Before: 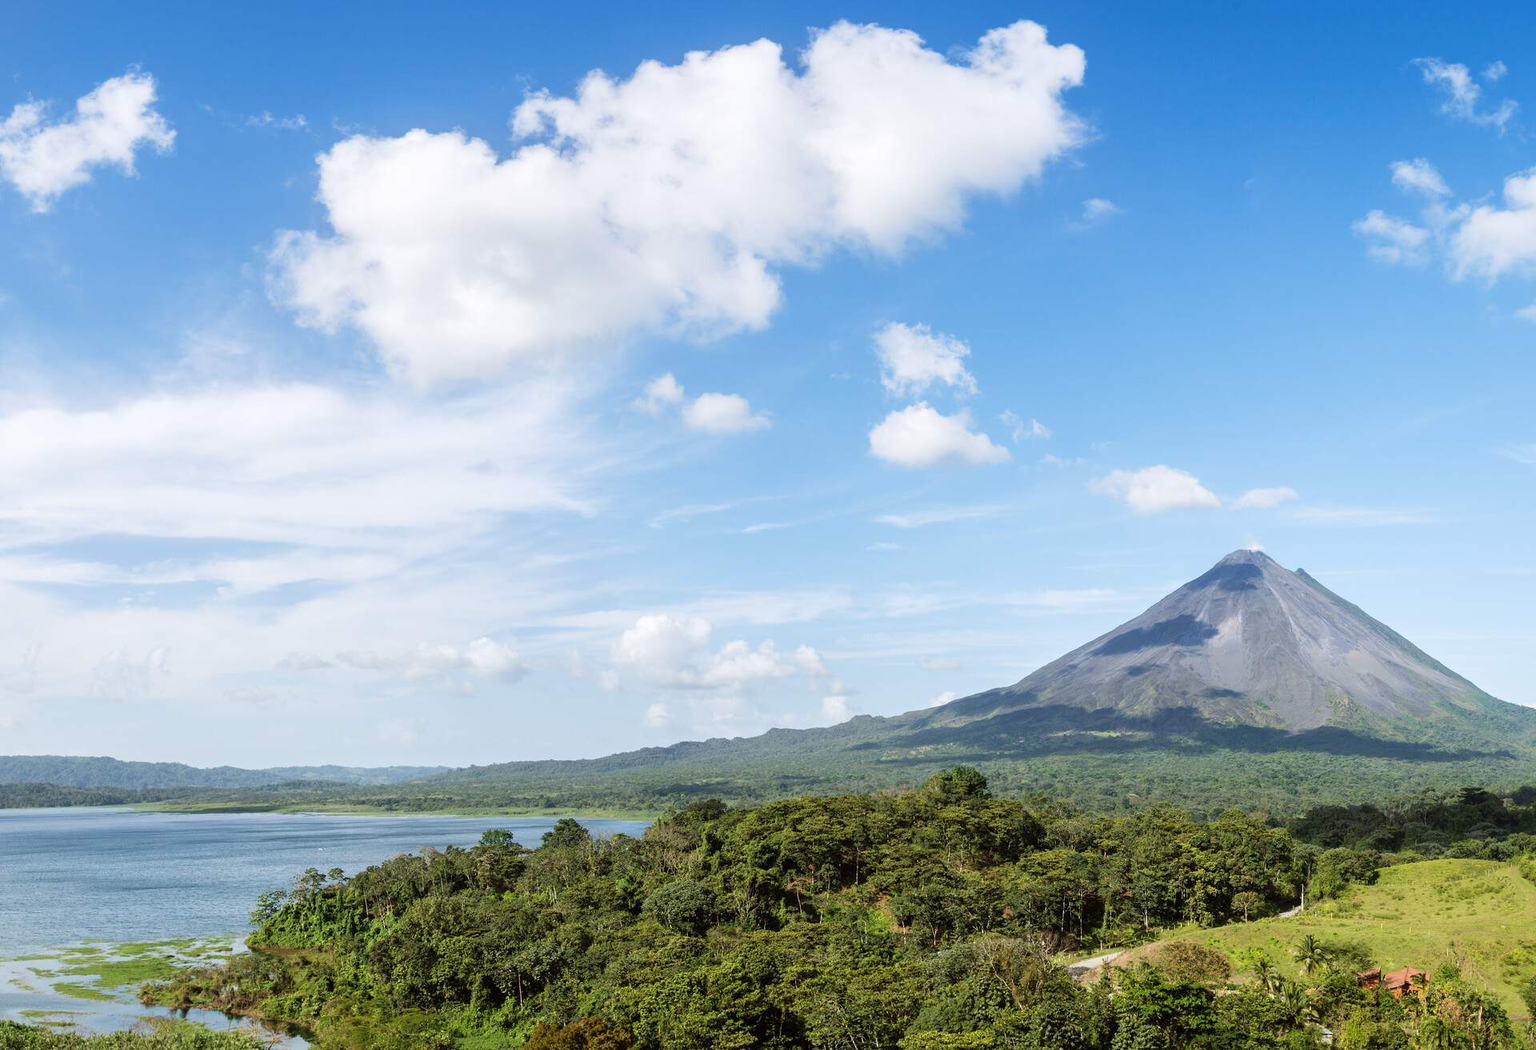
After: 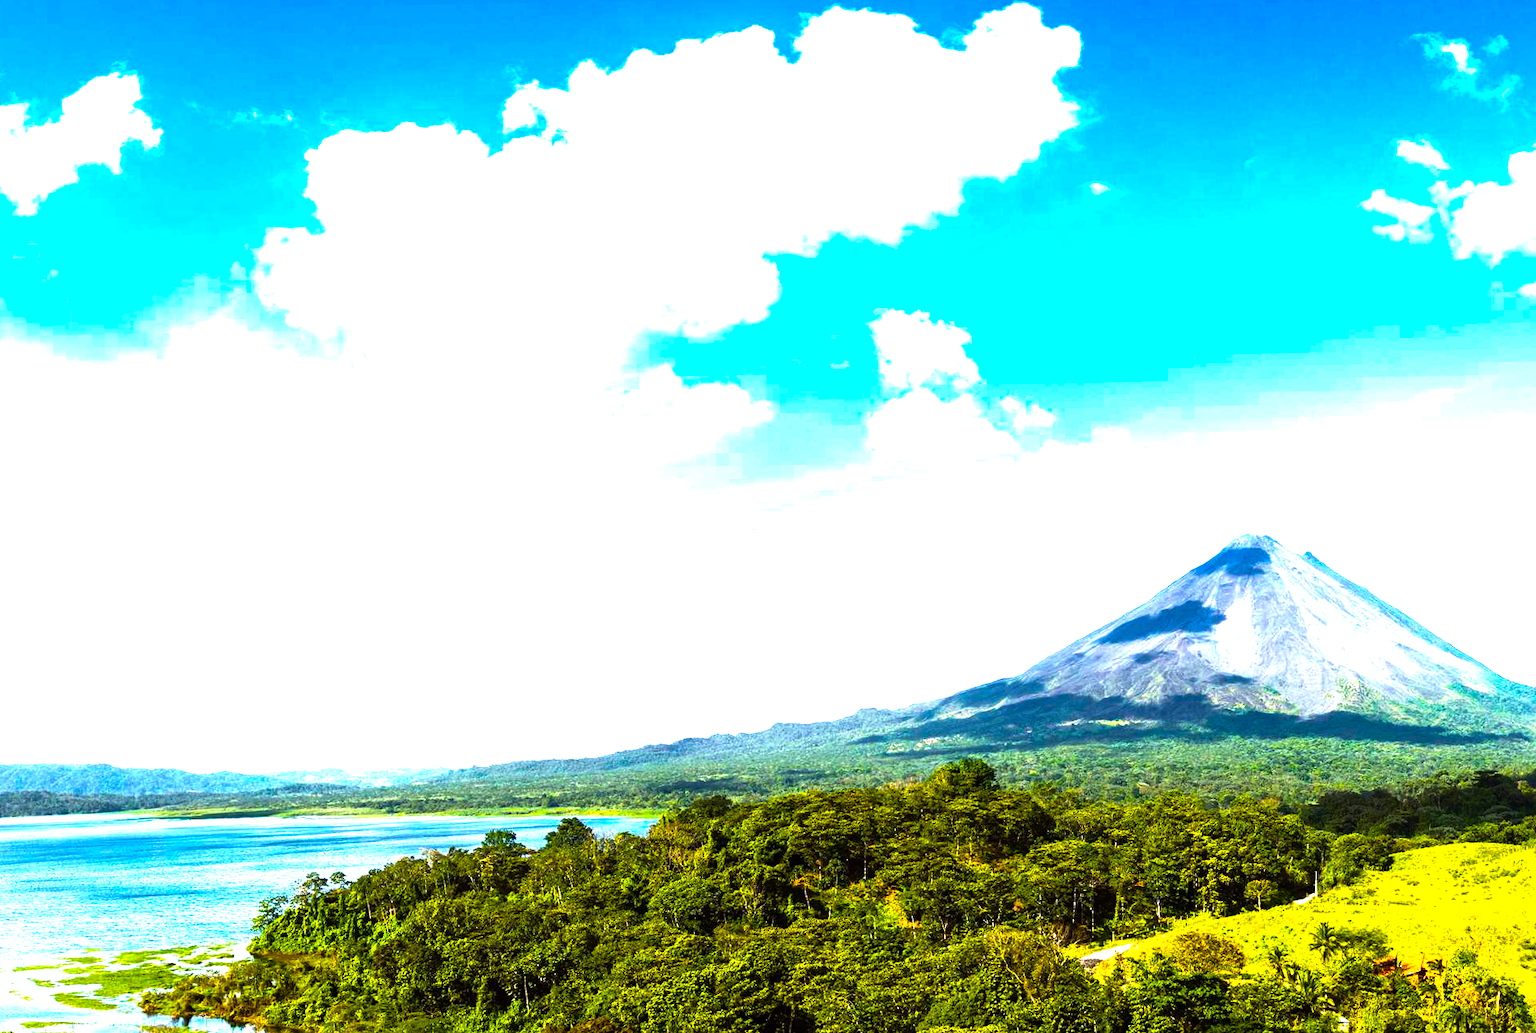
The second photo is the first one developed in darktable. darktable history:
color balance rgb: linear chroma grading › shadows -30%, linear chroma grading › global chroma 35%, perceptual saturation grading › global saturation 75%, perceptual saturation grading › shadows -30%, perceptual brilliance grading › highlights 75%, perceptual brilliance grading › shadows -30%, global vibrance 35%
rotate and perspective: rotation -1°, crop left 0.011, crop right 0.989, crop top 0.025, crop bottom 0.975
velvia: strength 15%
